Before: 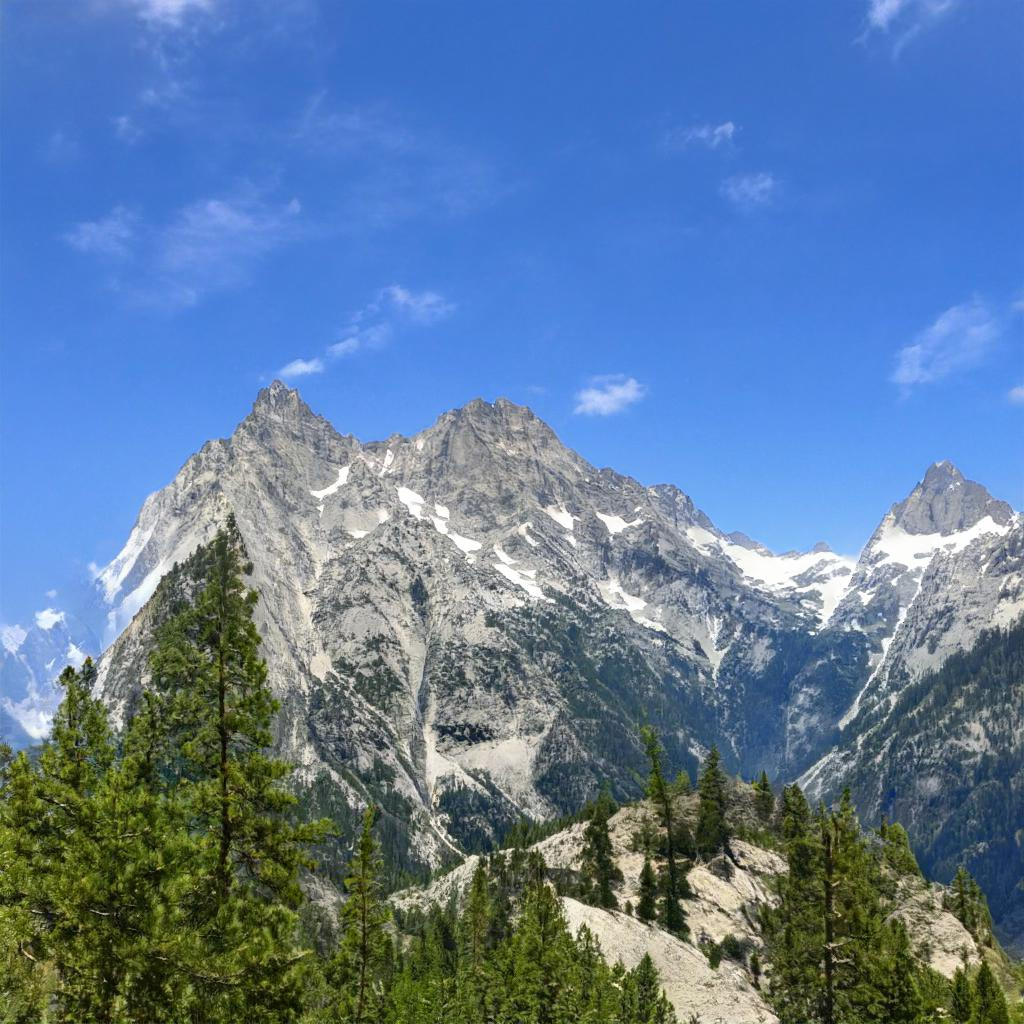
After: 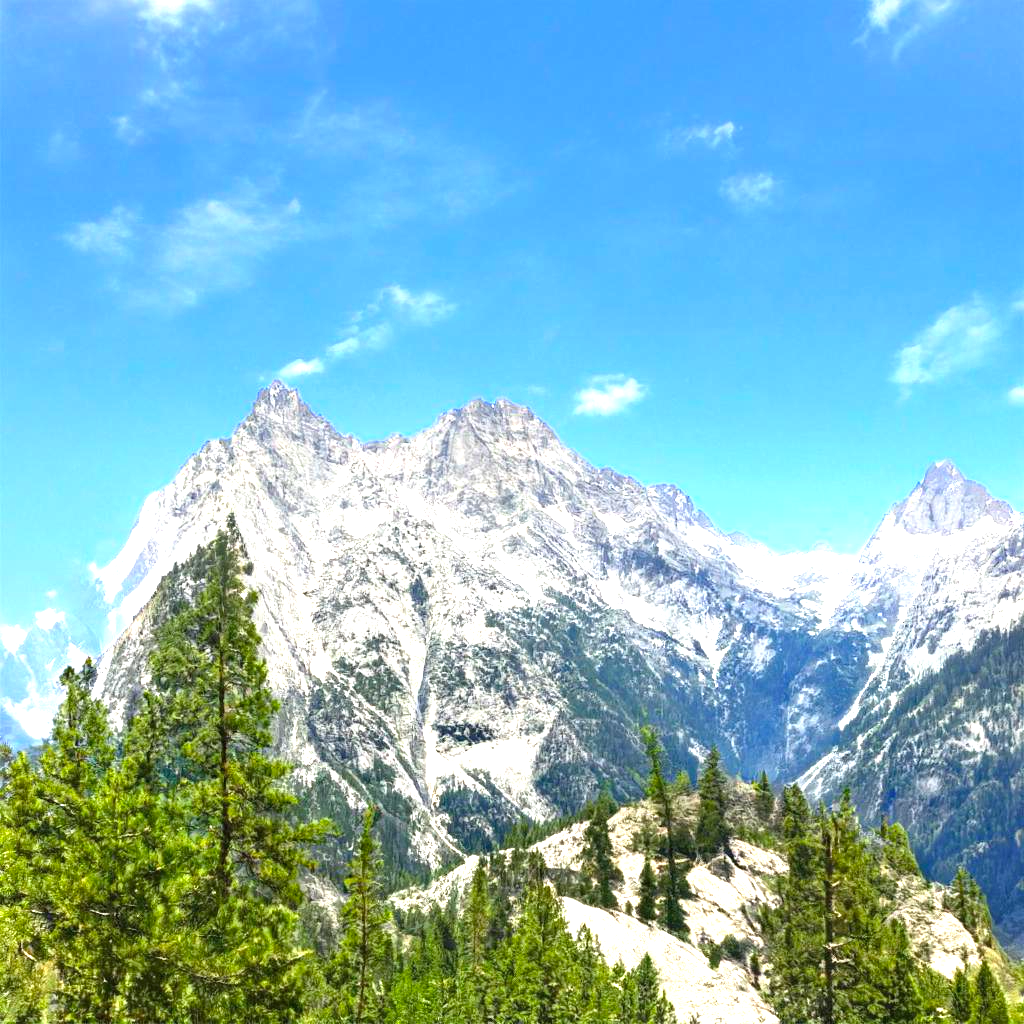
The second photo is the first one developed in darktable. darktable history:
exposure: black level correction 0, exposure 1.336 EV, compensate highlight preservation false
